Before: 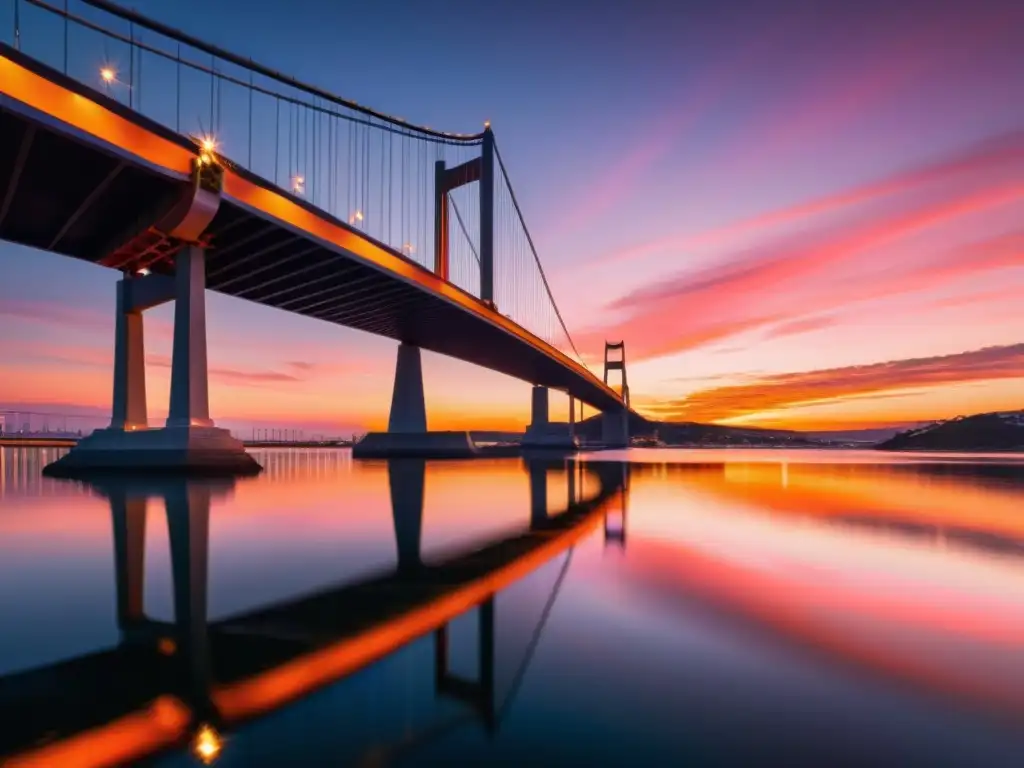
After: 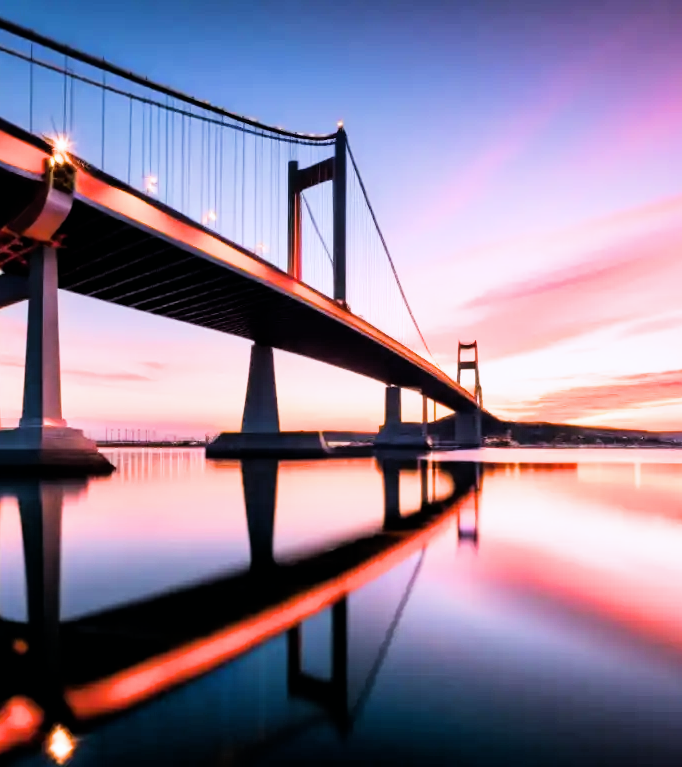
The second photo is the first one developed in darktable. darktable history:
filmic rgb: black relative exposure -5.14 EV, white relative exposure 3.51 EV, hardness 3.19, contrast 1.395, highlights saturation mix -30.89%
crop and rotate: left 14.401%, right 18.935%
color correction: highlights a* -0.079, highlights b* -5.17, shadows a* -0.147, shadows b* -0.09
exposure: black level correction 0, exposure 1.102 EV, compensate exposure bias true, compensate highlight preservation false
